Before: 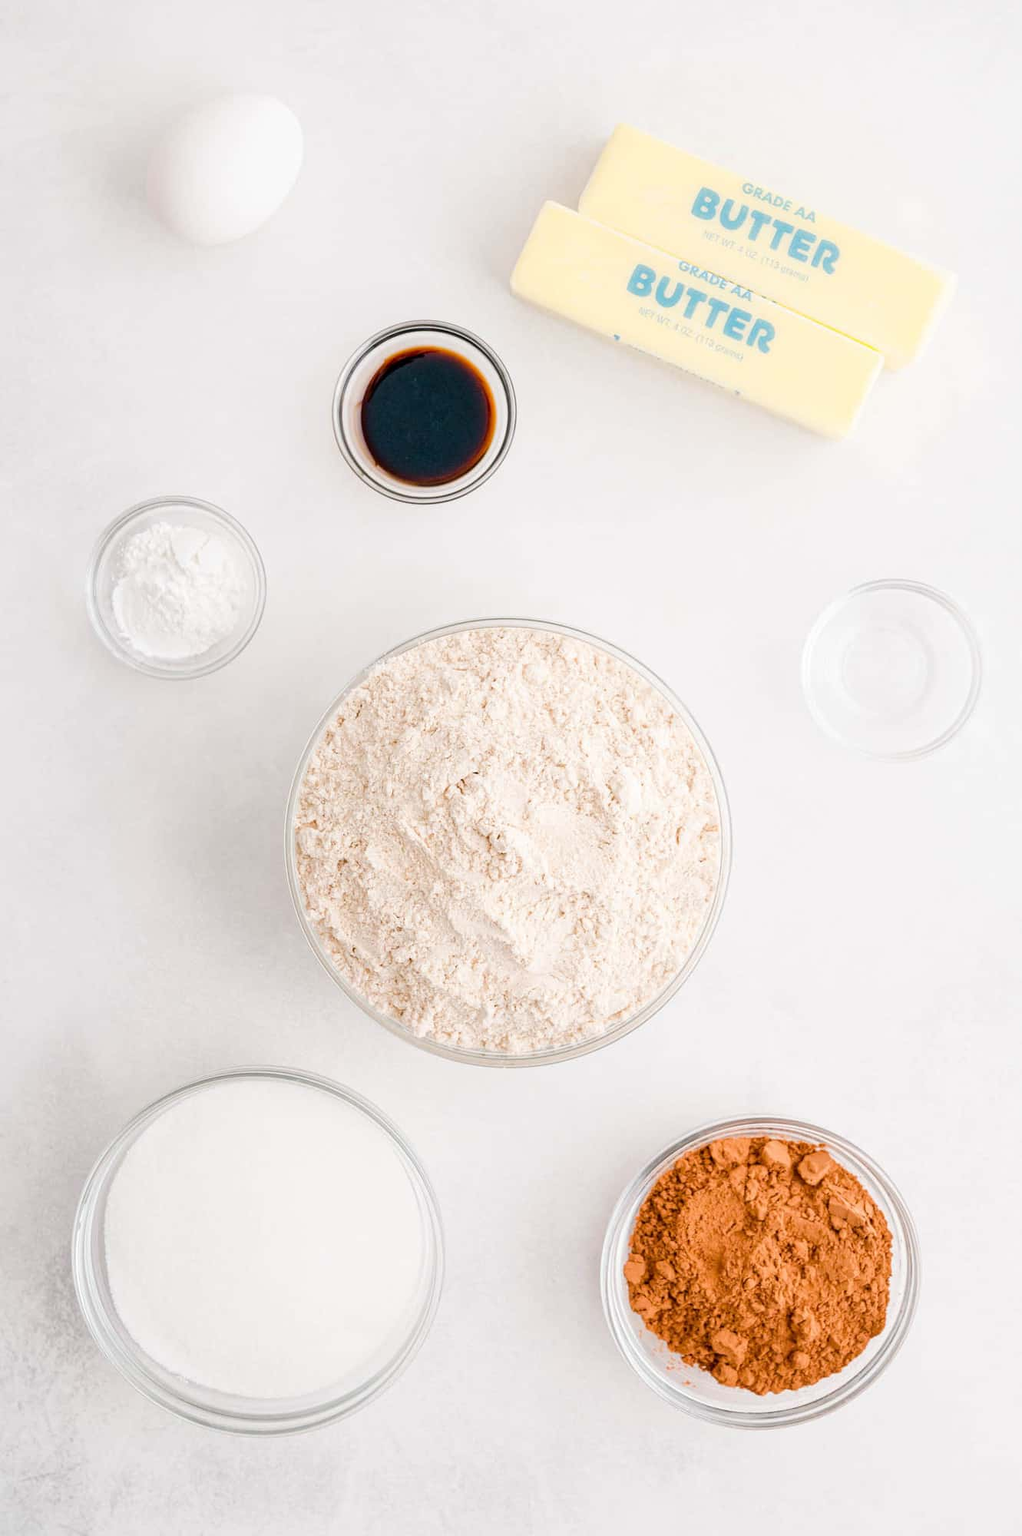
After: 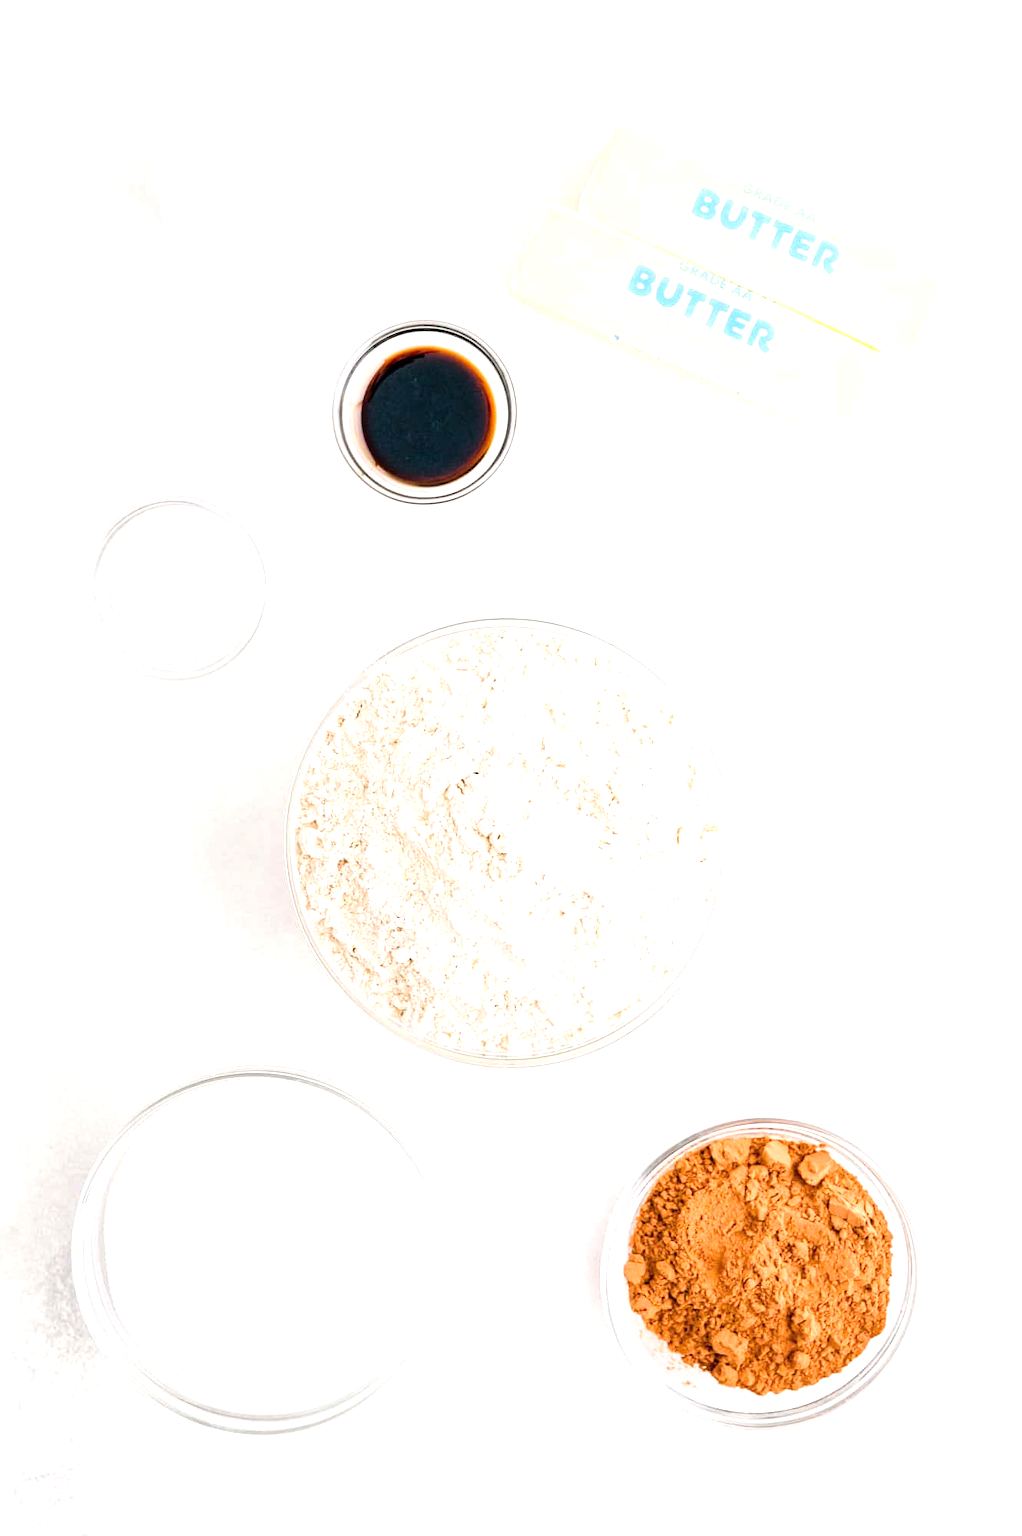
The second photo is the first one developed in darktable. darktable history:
tone equalizer: -8 EV -0.735 EV, -7 EV -0.668 EV, -6 EV -0.58 EV, -5 EV -0.379 EV, -3 EV 0.395 EV, -2 EV 0.6 EV, -1 EV 0.701 EV, +0 EV 0.76 EV
exposure: exposure -0.043 EV, compensate highlight preservation false
